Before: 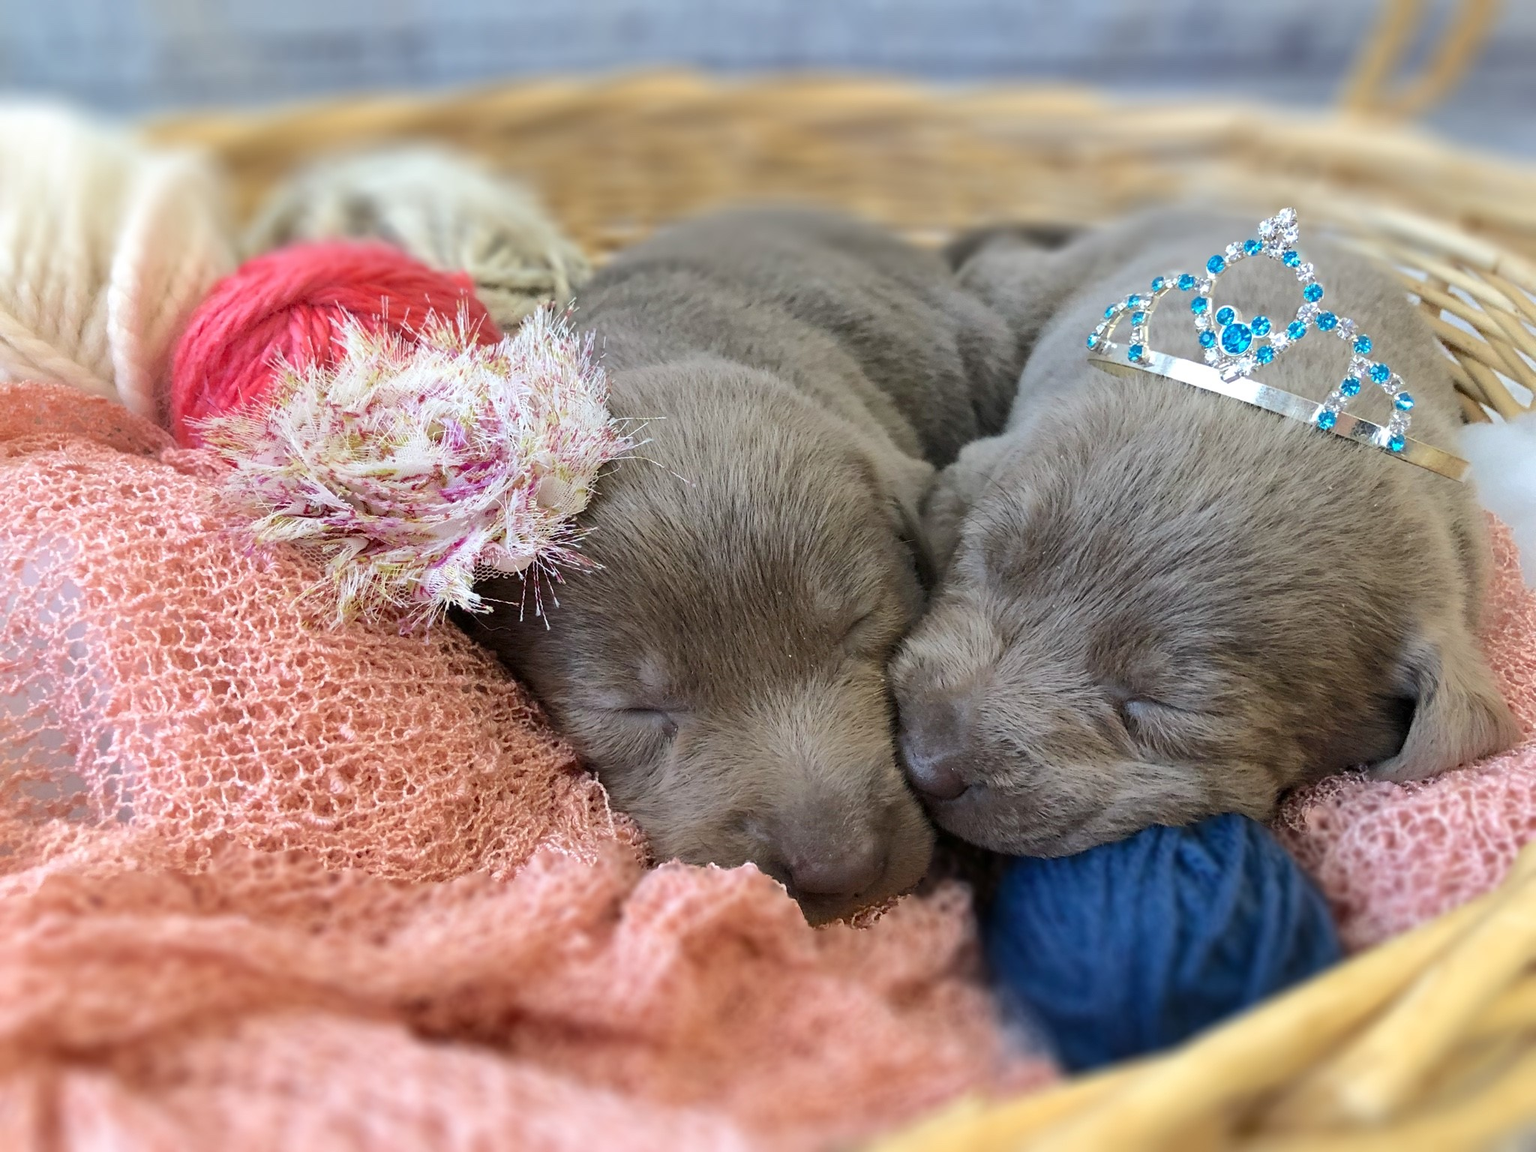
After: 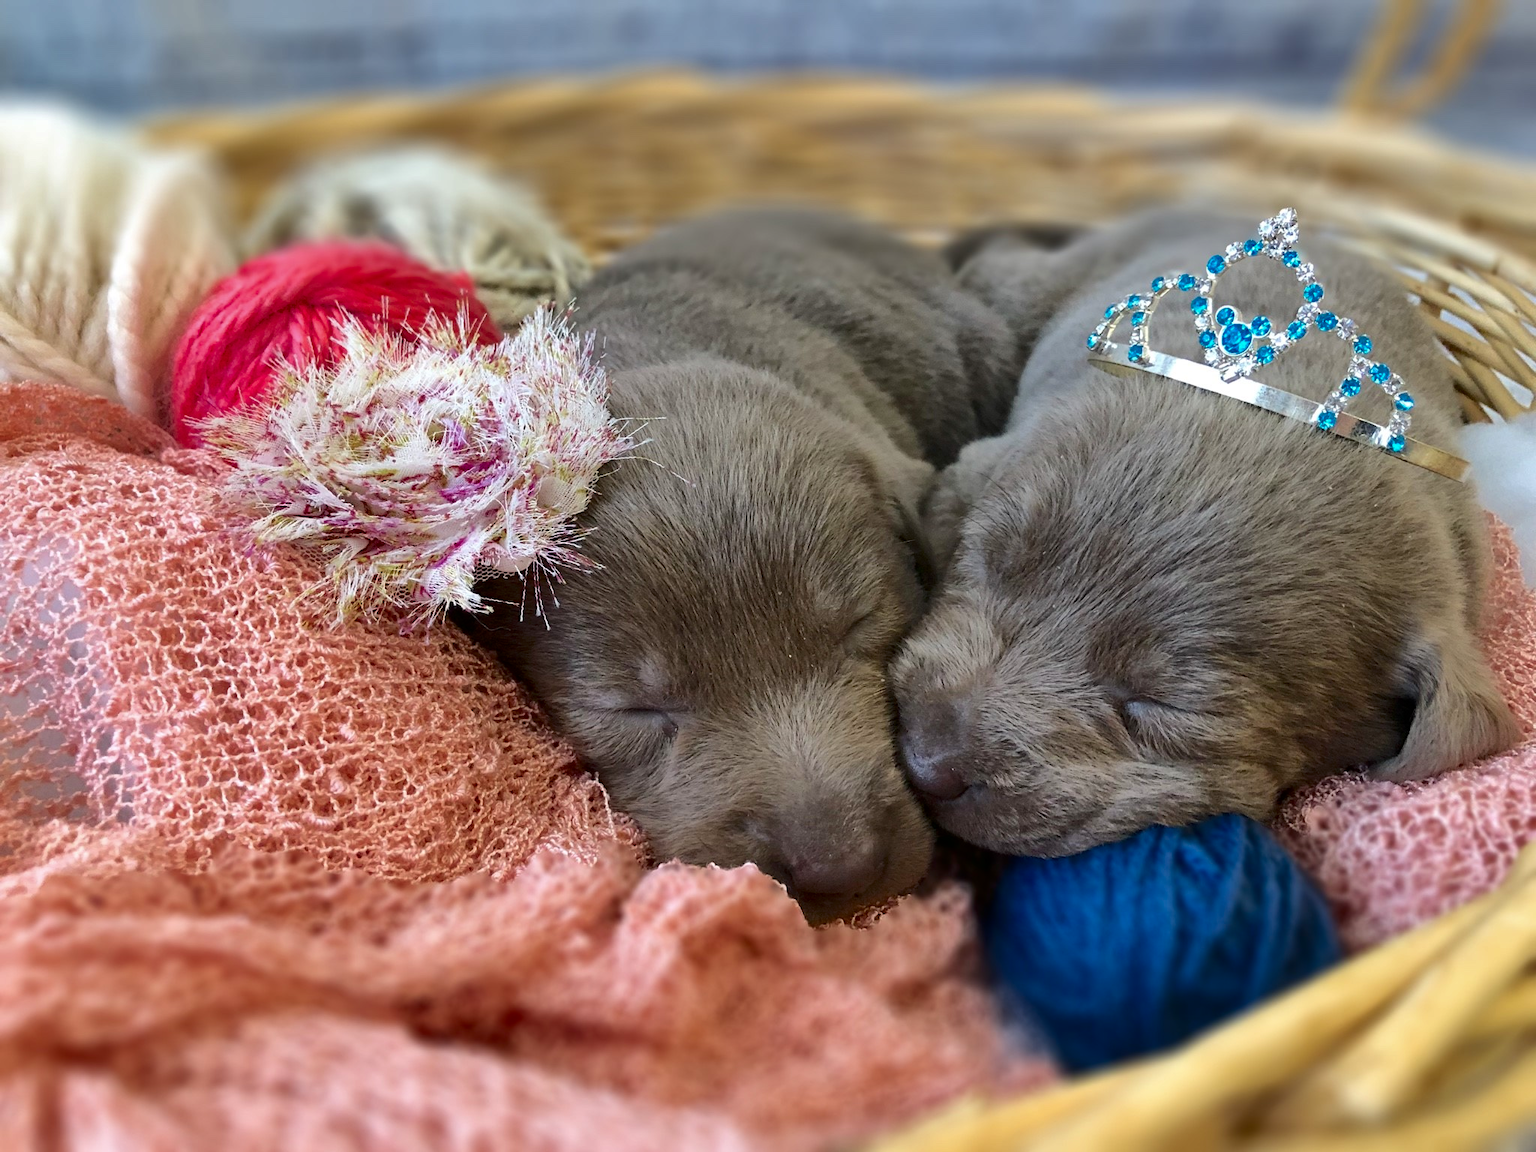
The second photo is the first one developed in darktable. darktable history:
contrast brightness saturation: contrast 0.07, brightness -0.14, saturation 0.11
shadows and highlights: white point adjustment 0.05, highlights color adjustment 55.9%, soften with gaussian
